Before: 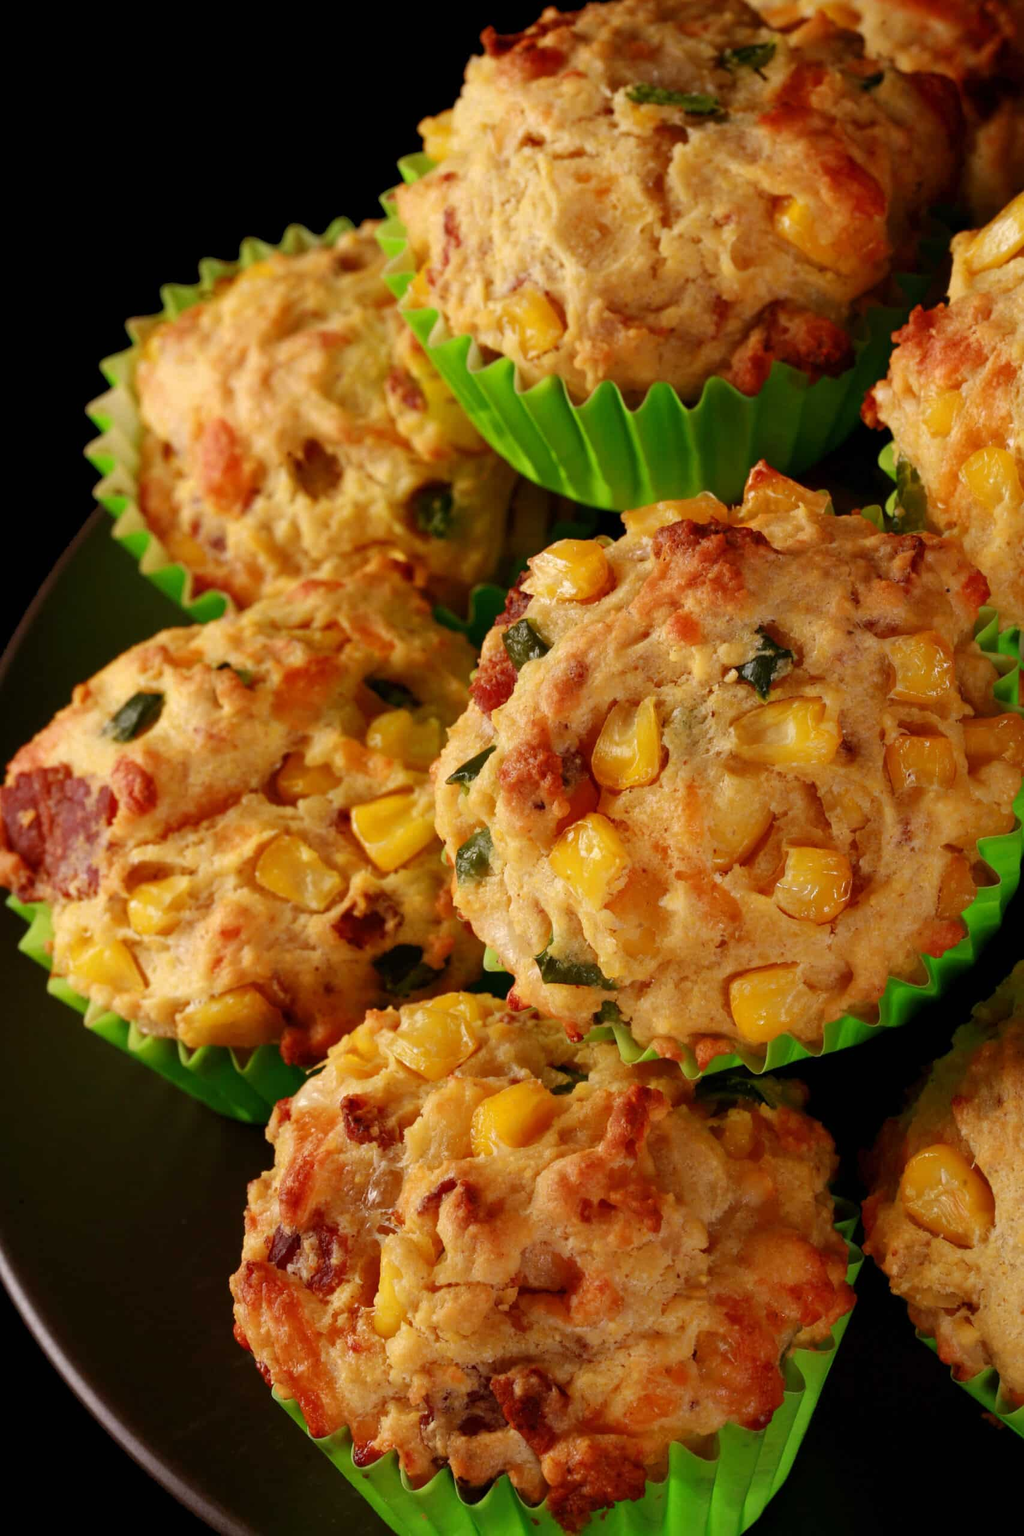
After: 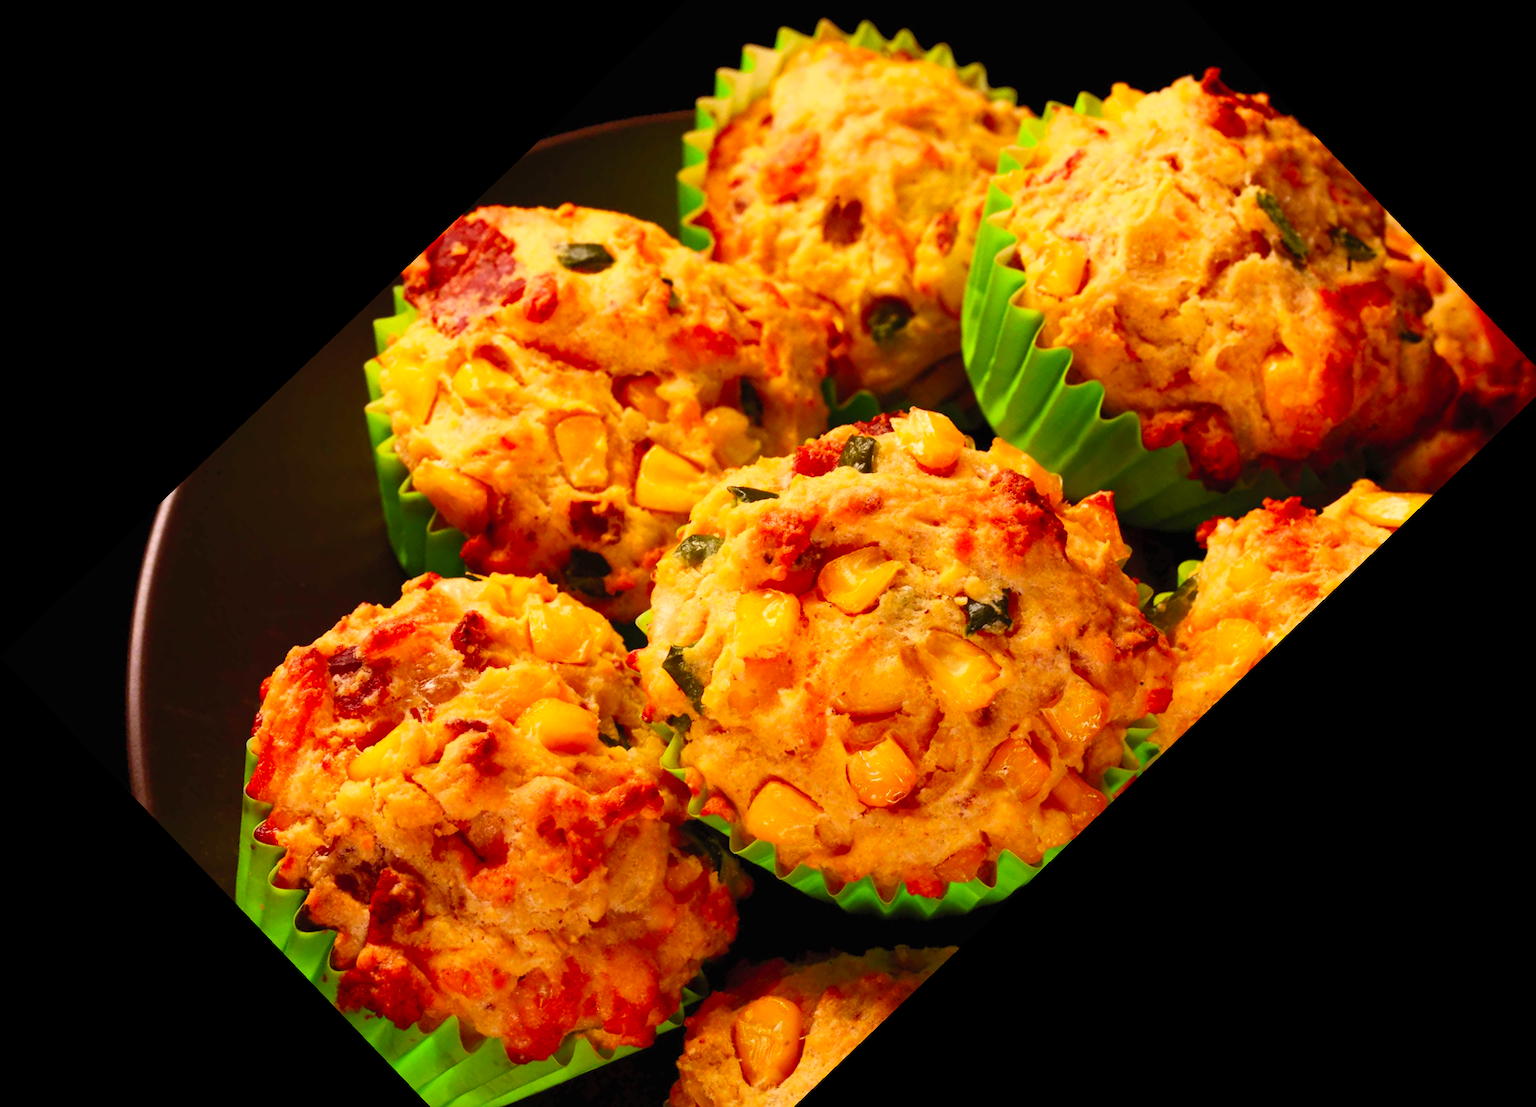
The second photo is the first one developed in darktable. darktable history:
contrast brightness saturation: contrast 0.24, brightness 0.26, saturation 0.39
crop and rotate: angle -46.26°, top 16.234%, right 0.912%, bottom 11.704%
rgb levels: mode RGB, independent channels, levels [[0, 0.5, 1], [0, 0.521, 1], [0, 0.536, 1]]
